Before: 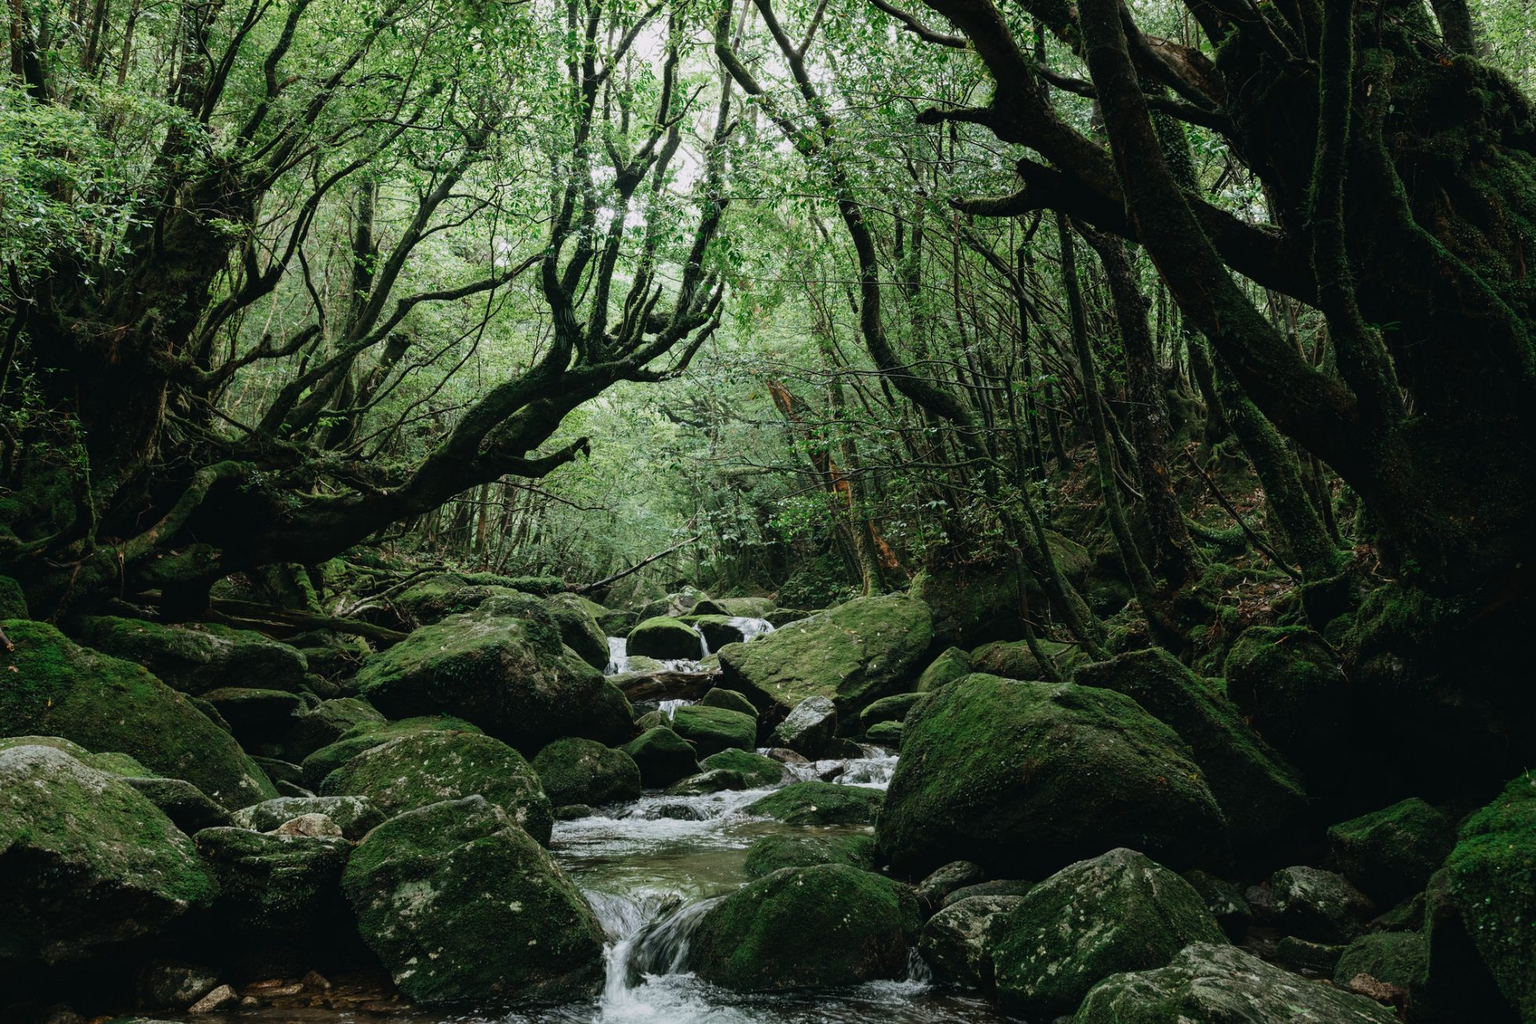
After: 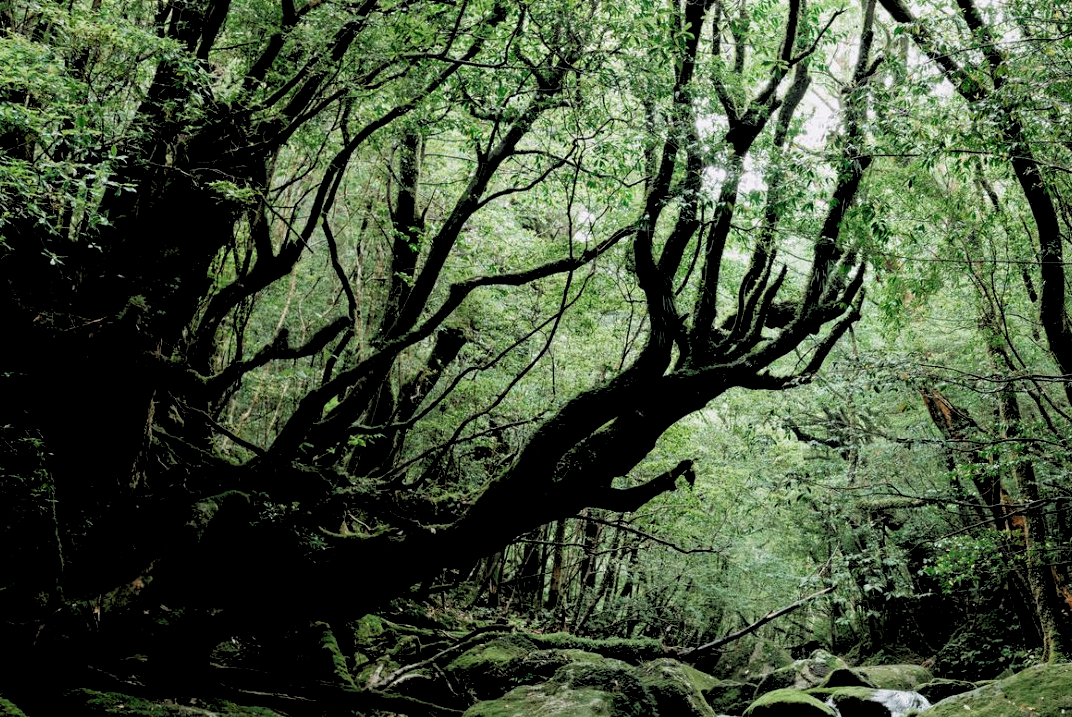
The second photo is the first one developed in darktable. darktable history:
crop and rotate: left 3.047%, top 7.509%, right 42.236%, bottom 37.598%
rgb levels: levels [[0.029, 0.461, 0.922], [0, 0.5, 1], [0, 0.5, 1]]
